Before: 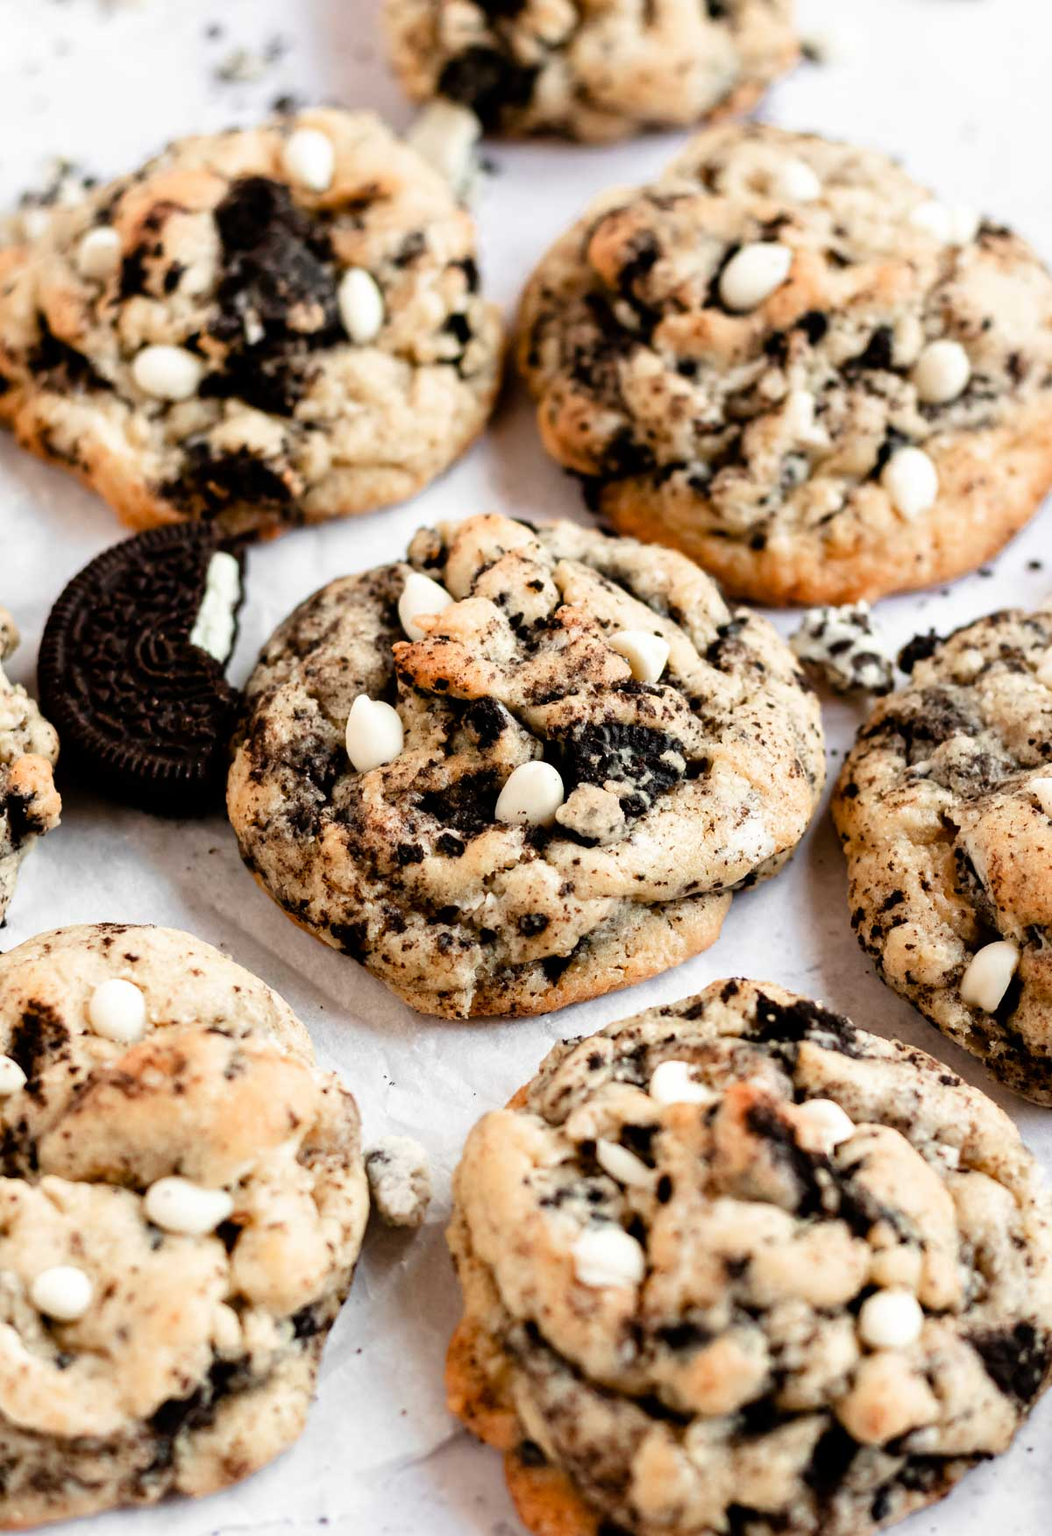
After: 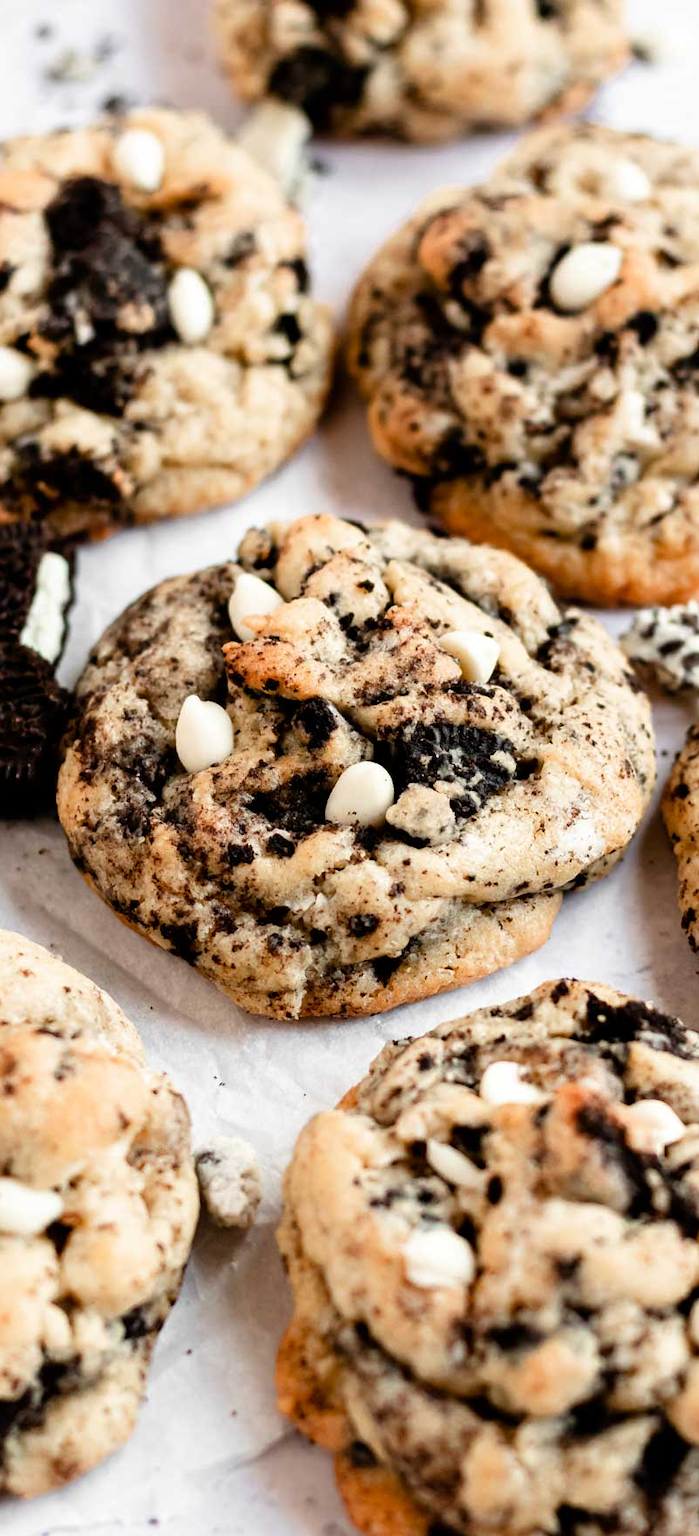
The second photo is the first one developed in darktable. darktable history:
crop and rotate: left 16.174%, right 17.332%
